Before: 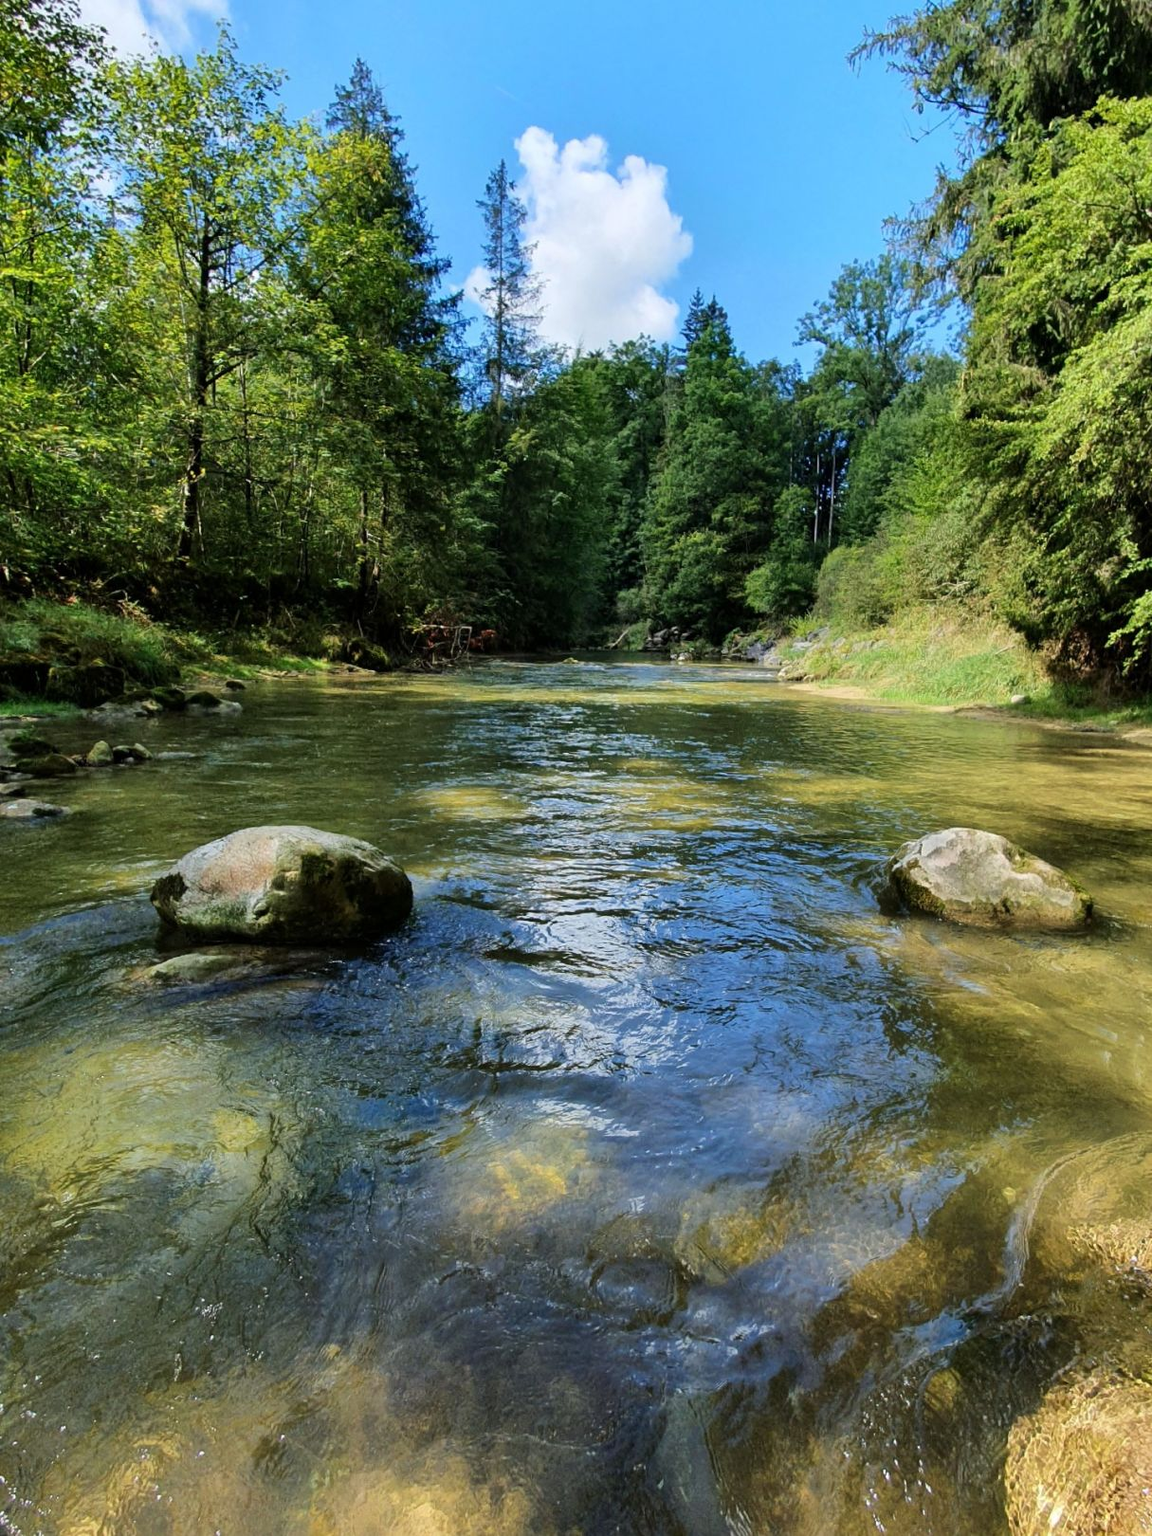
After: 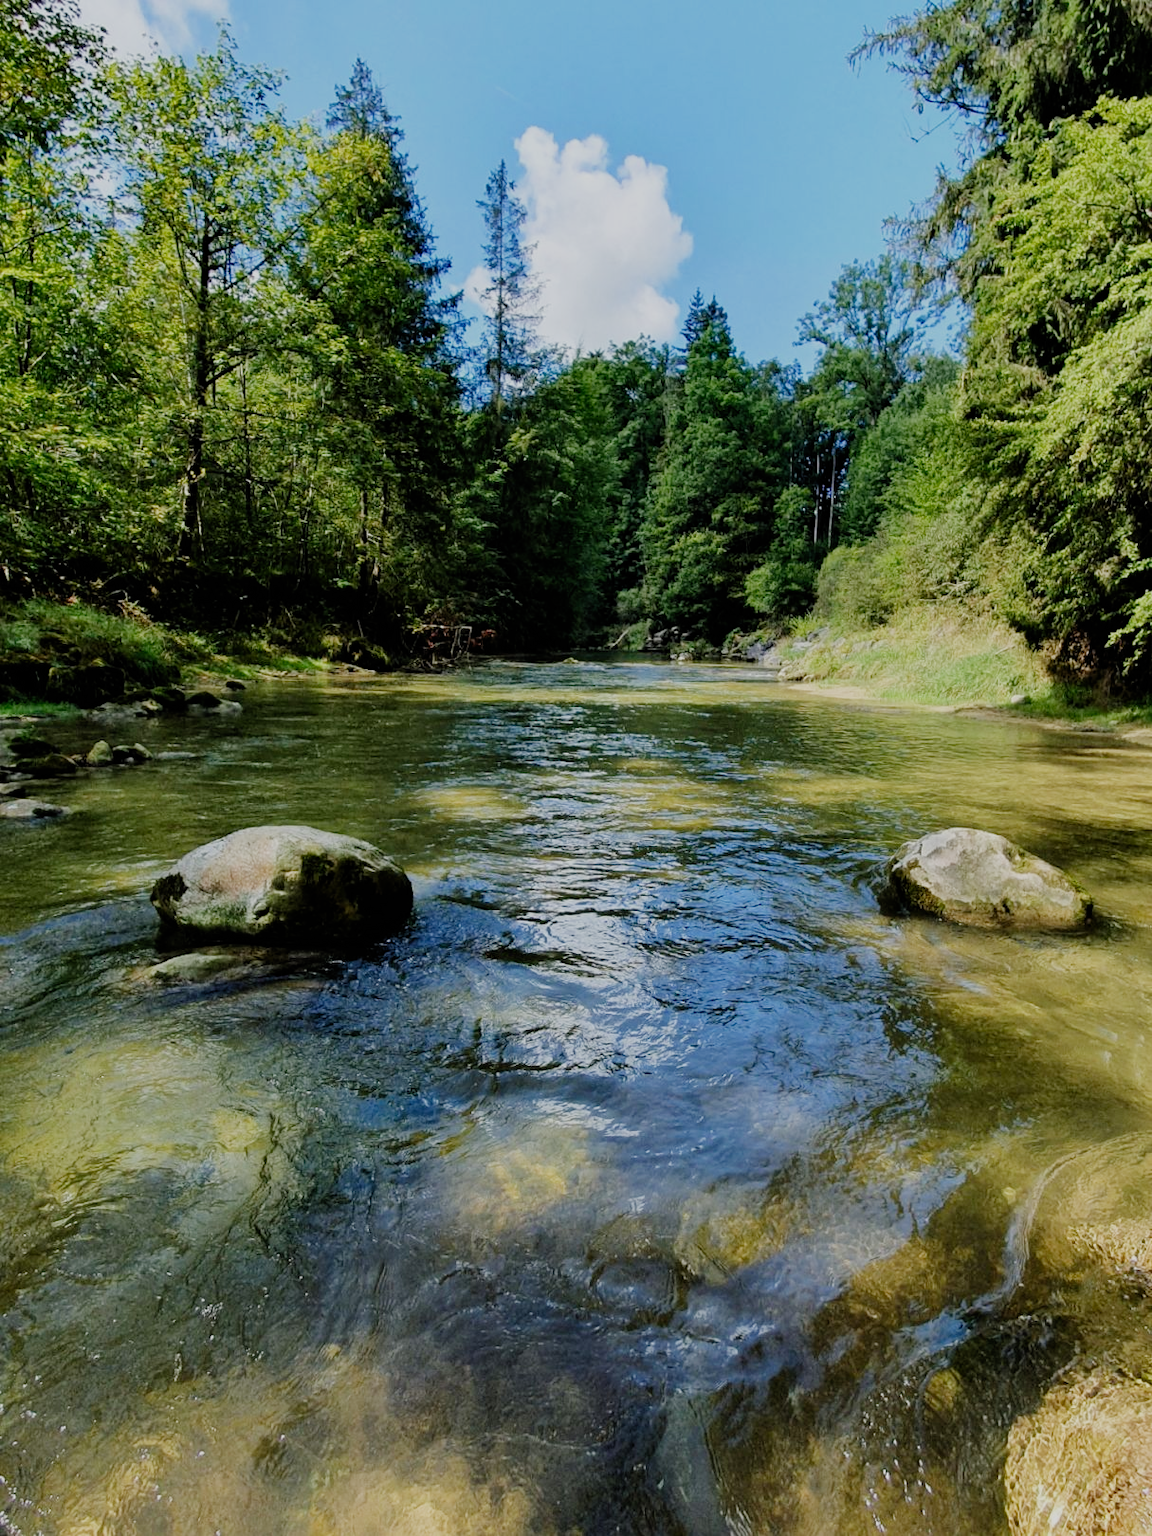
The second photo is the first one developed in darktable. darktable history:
filmic rgb: black relative exposure -7.65 EV, white relative exposure 4.56 EV, hardness 3.61, preserve chrominance no, color science v4 (2020), type of noise poissonian
